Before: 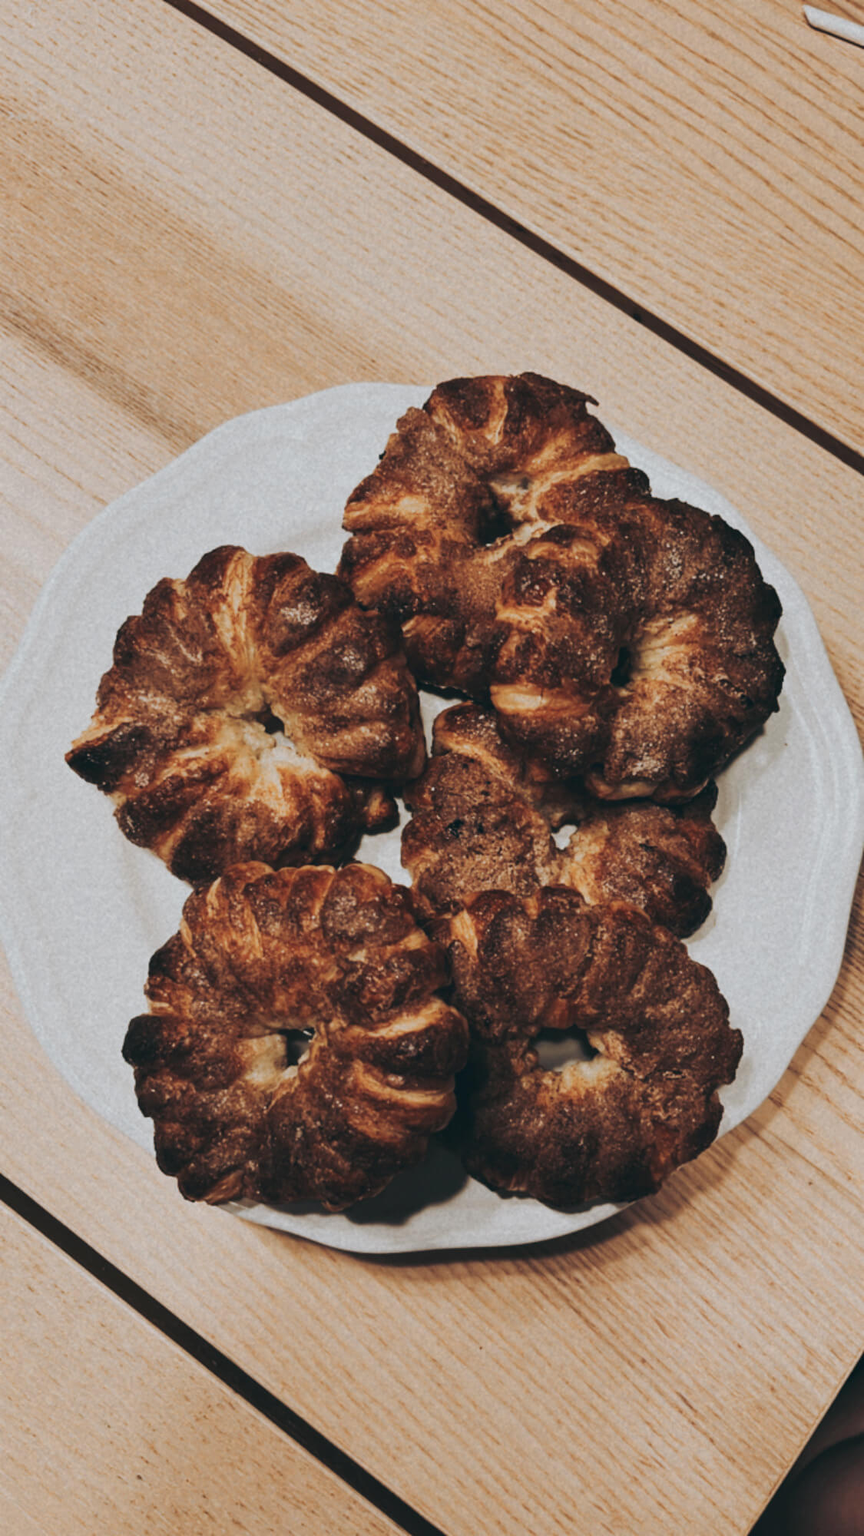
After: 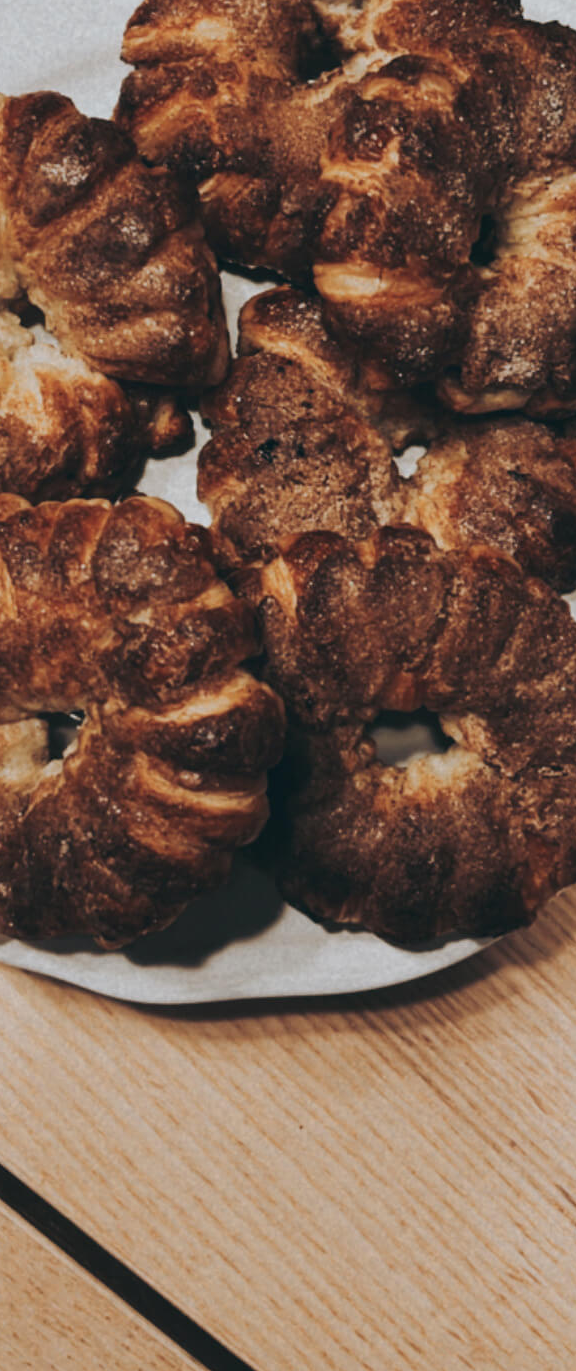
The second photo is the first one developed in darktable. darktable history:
crop and rotate: left 28.956%, top 31.402%, right 19.825%
